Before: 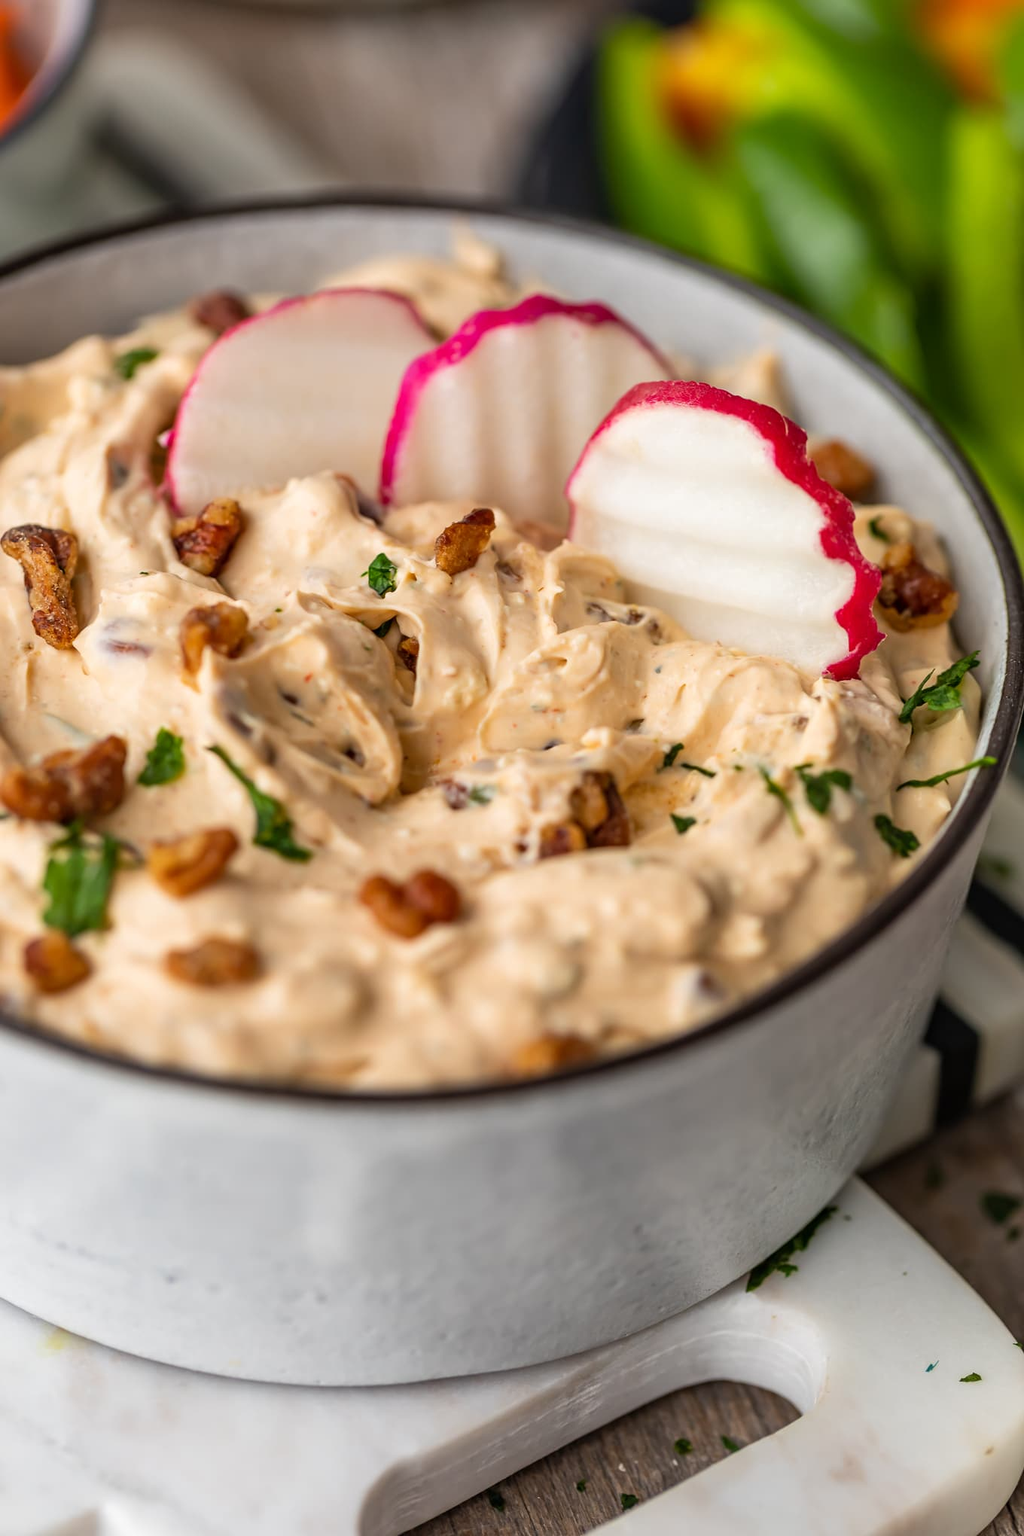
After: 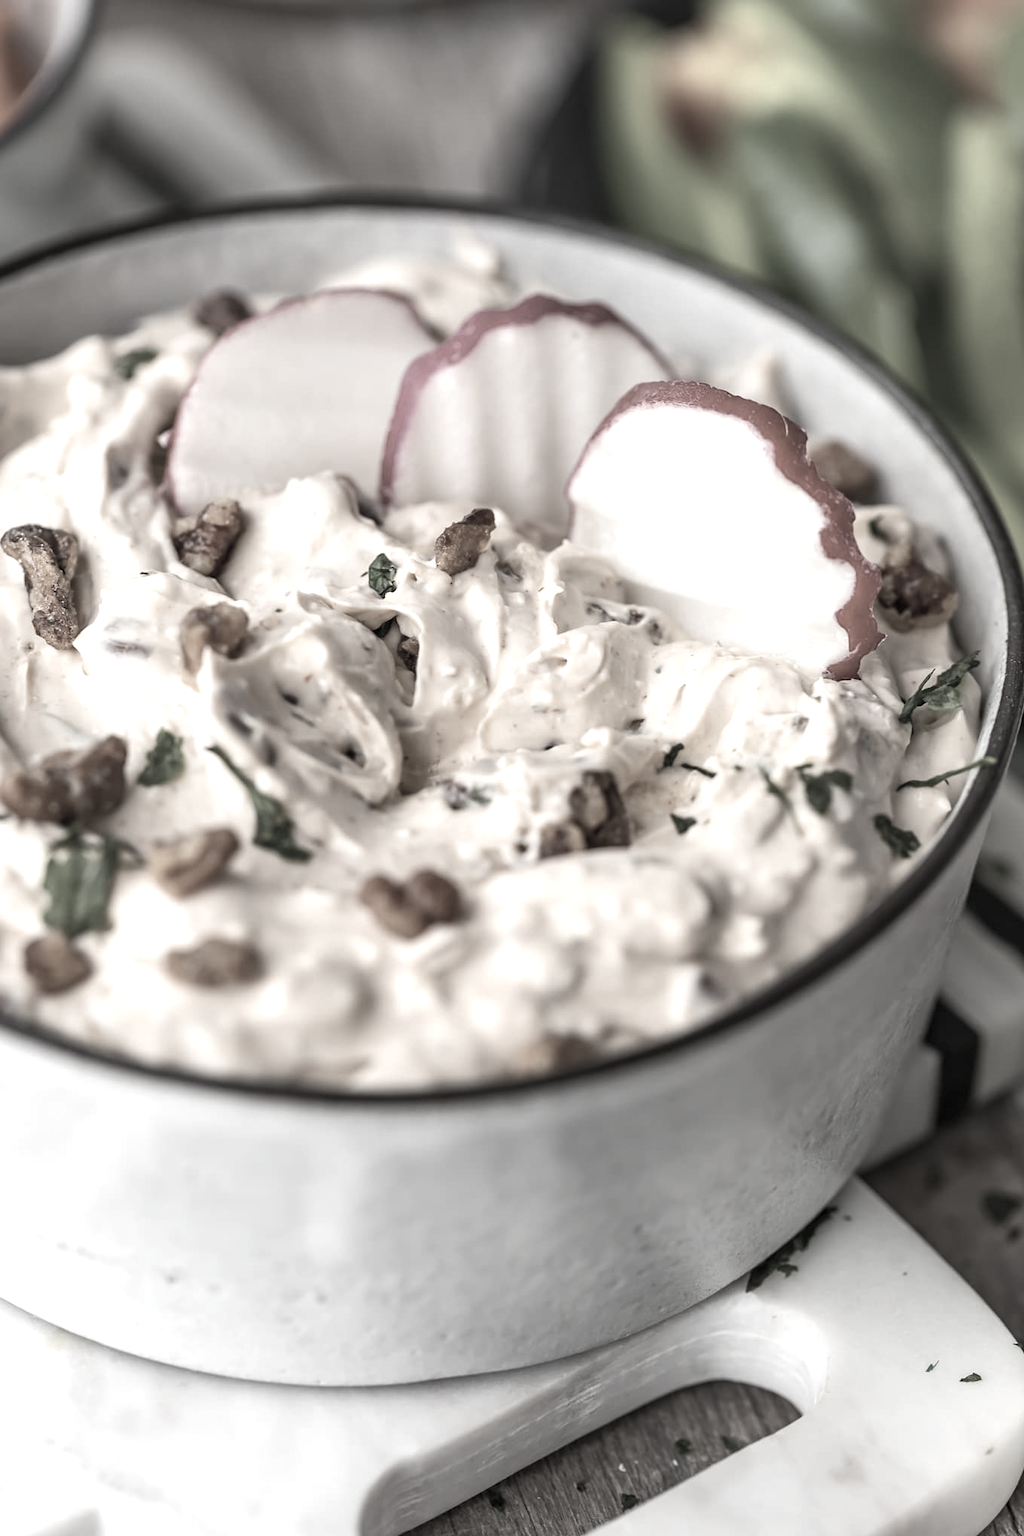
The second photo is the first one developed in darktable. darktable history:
color correction: highlights b* -0.013, saturation 0.152
levels: levels [0, 0.476, 0.951]
tone equalizer: -8 EV 0.254 EV, -7 EV 0.379 EV, -6 EV 0.445 EV, -5 EV 0.271 EV, -3 EV -0.248 EV, -2 EV -0.438 EV, -1 EV -0.437 EV, +0 EV -0.251 EV
exposure: exposure 0.607 EV, compensate exposure bias true, compensate highlight preservation false
